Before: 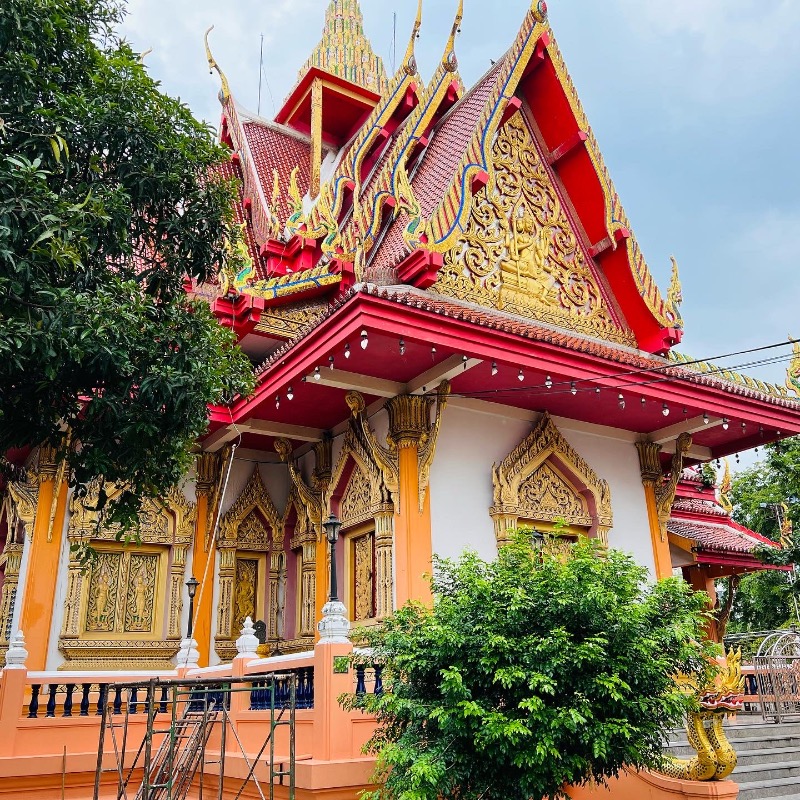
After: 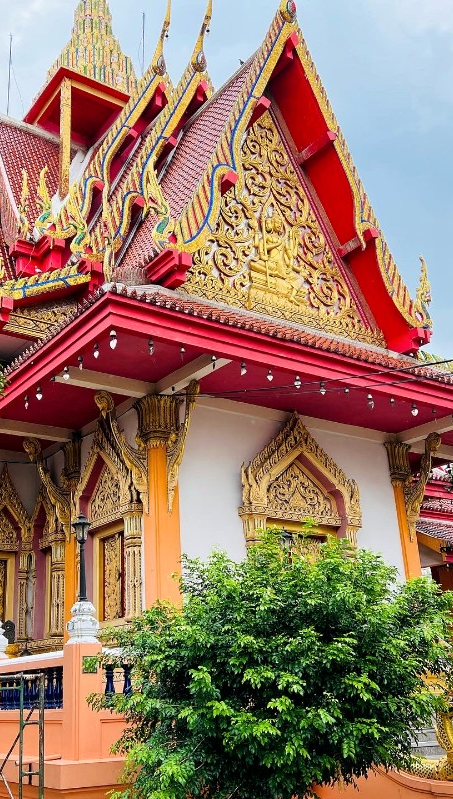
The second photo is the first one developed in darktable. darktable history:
local contrast: highlights 104%, shadows 99%, detail 119%, midtone range 0.2
crop: left 31.445%, top 0.02%, right 11.822%
